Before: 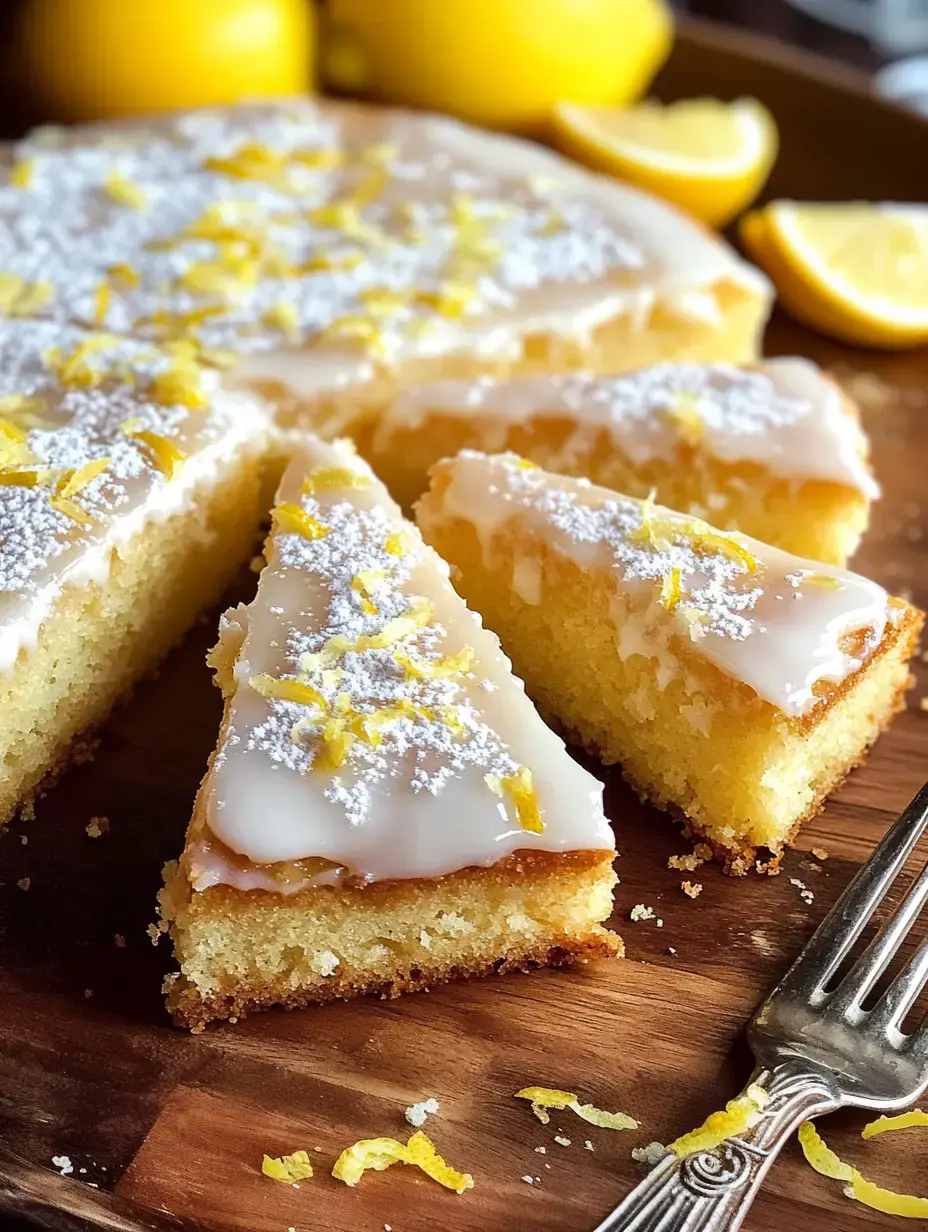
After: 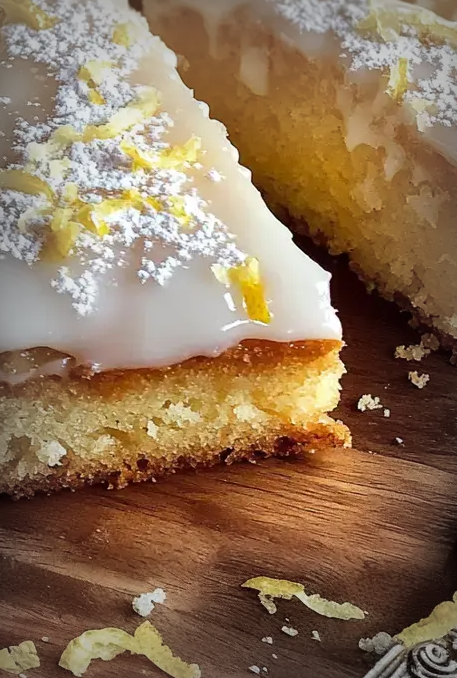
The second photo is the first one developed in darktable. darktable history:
vignetting: fall-off start 52.35%, brightness -0.575, automatic ratio true, width/height ratio 1.317, shape 0.223
crop: left 29.521%, top 41.435%, right 21.147%, bottom 3.463%
